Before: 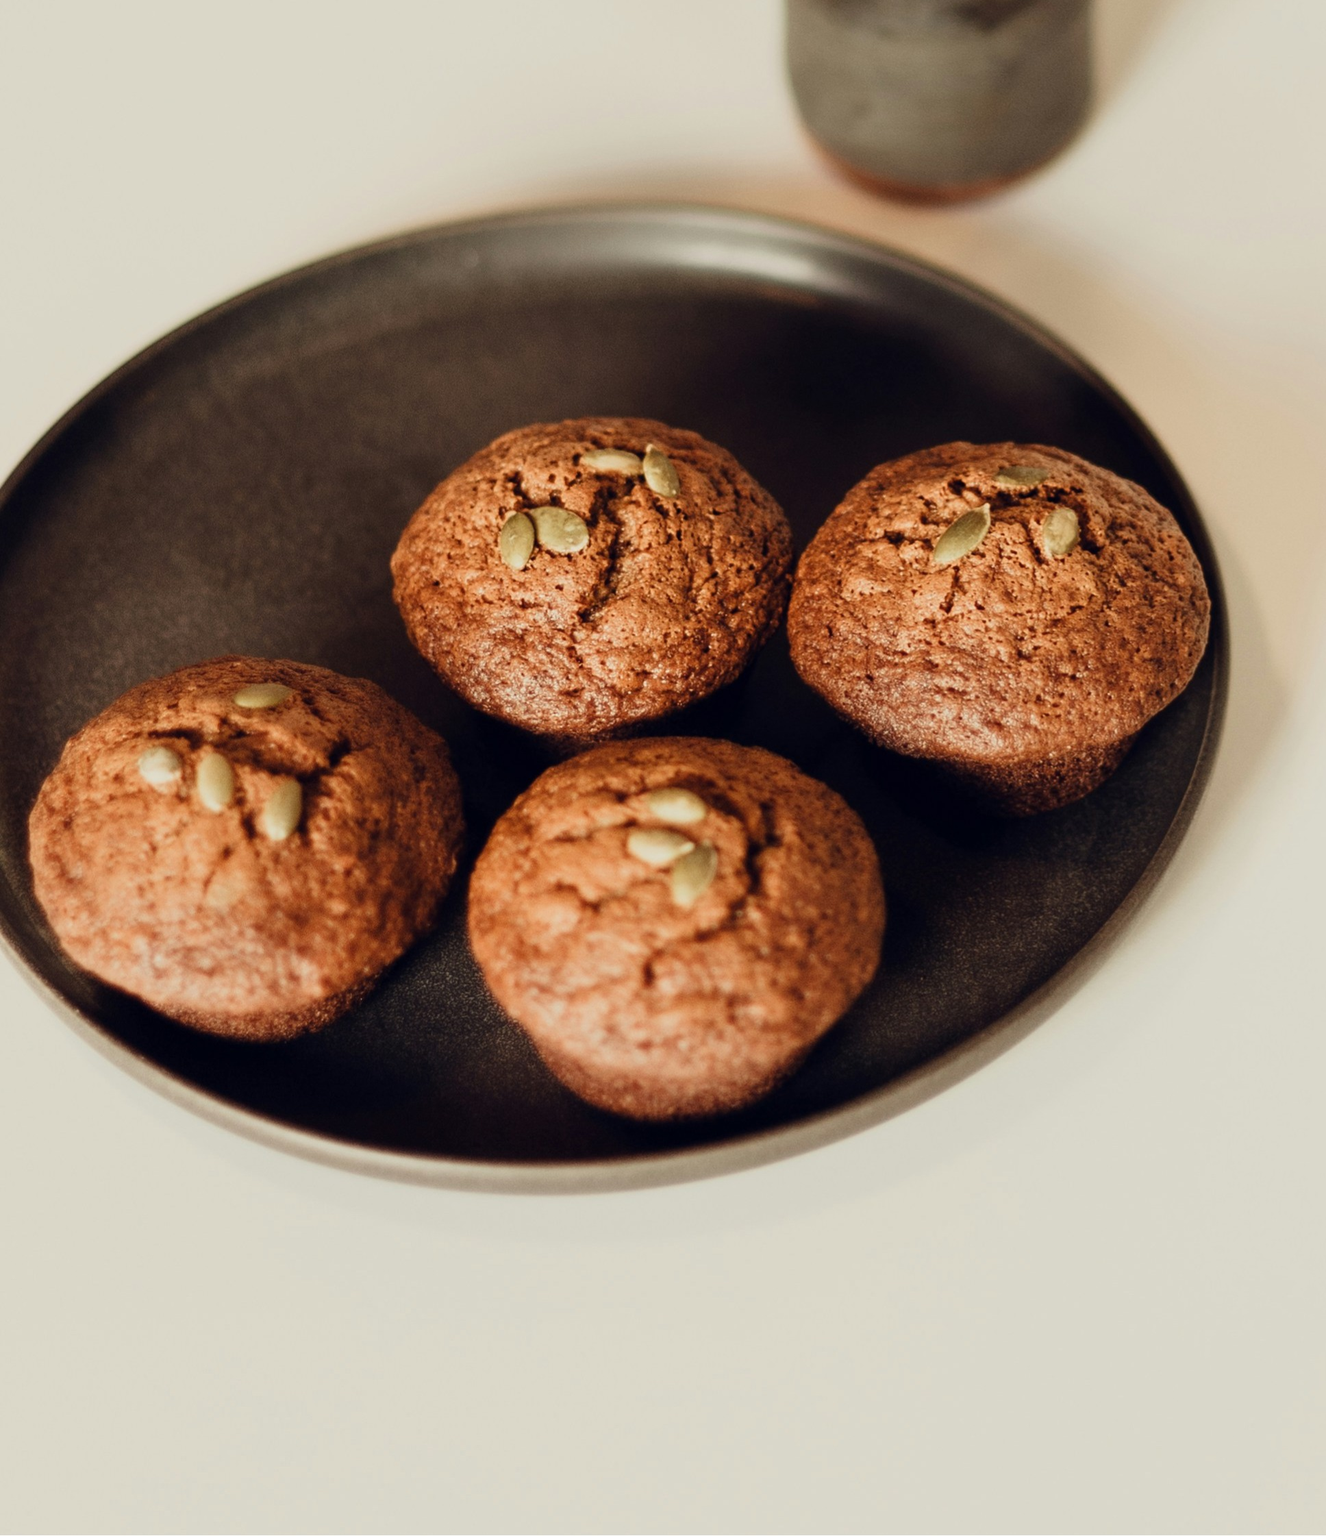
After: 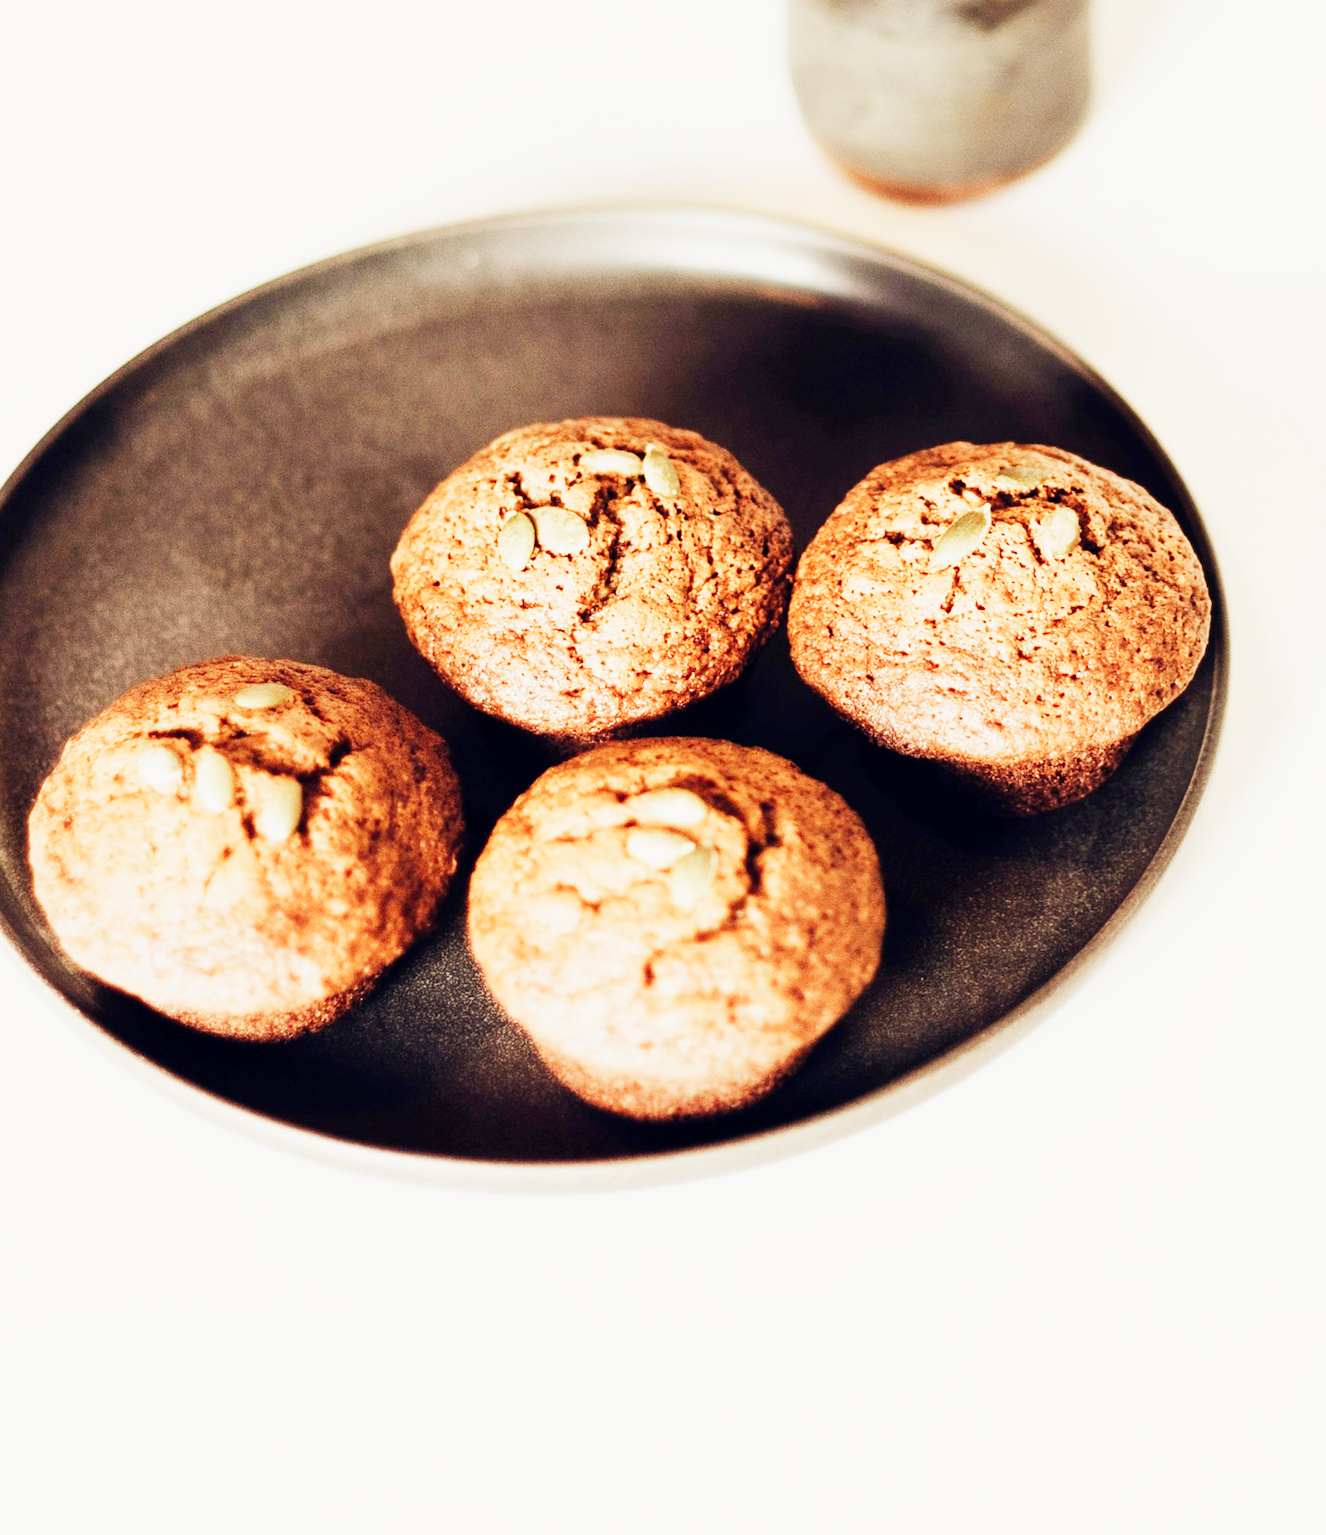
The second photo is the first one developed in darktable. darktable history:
sigmoid: contrast 1.7, skew -0.2, preserve hue 0%, red attenuation 0.1, red rotation 0.035, green attenuation 0.1, green rotation -0.017, blue attenuation 0.15, blue rotation -0.052, base primaries Rec2020
exposure: exposure 2.25 EV, compensate highlight preservation false
